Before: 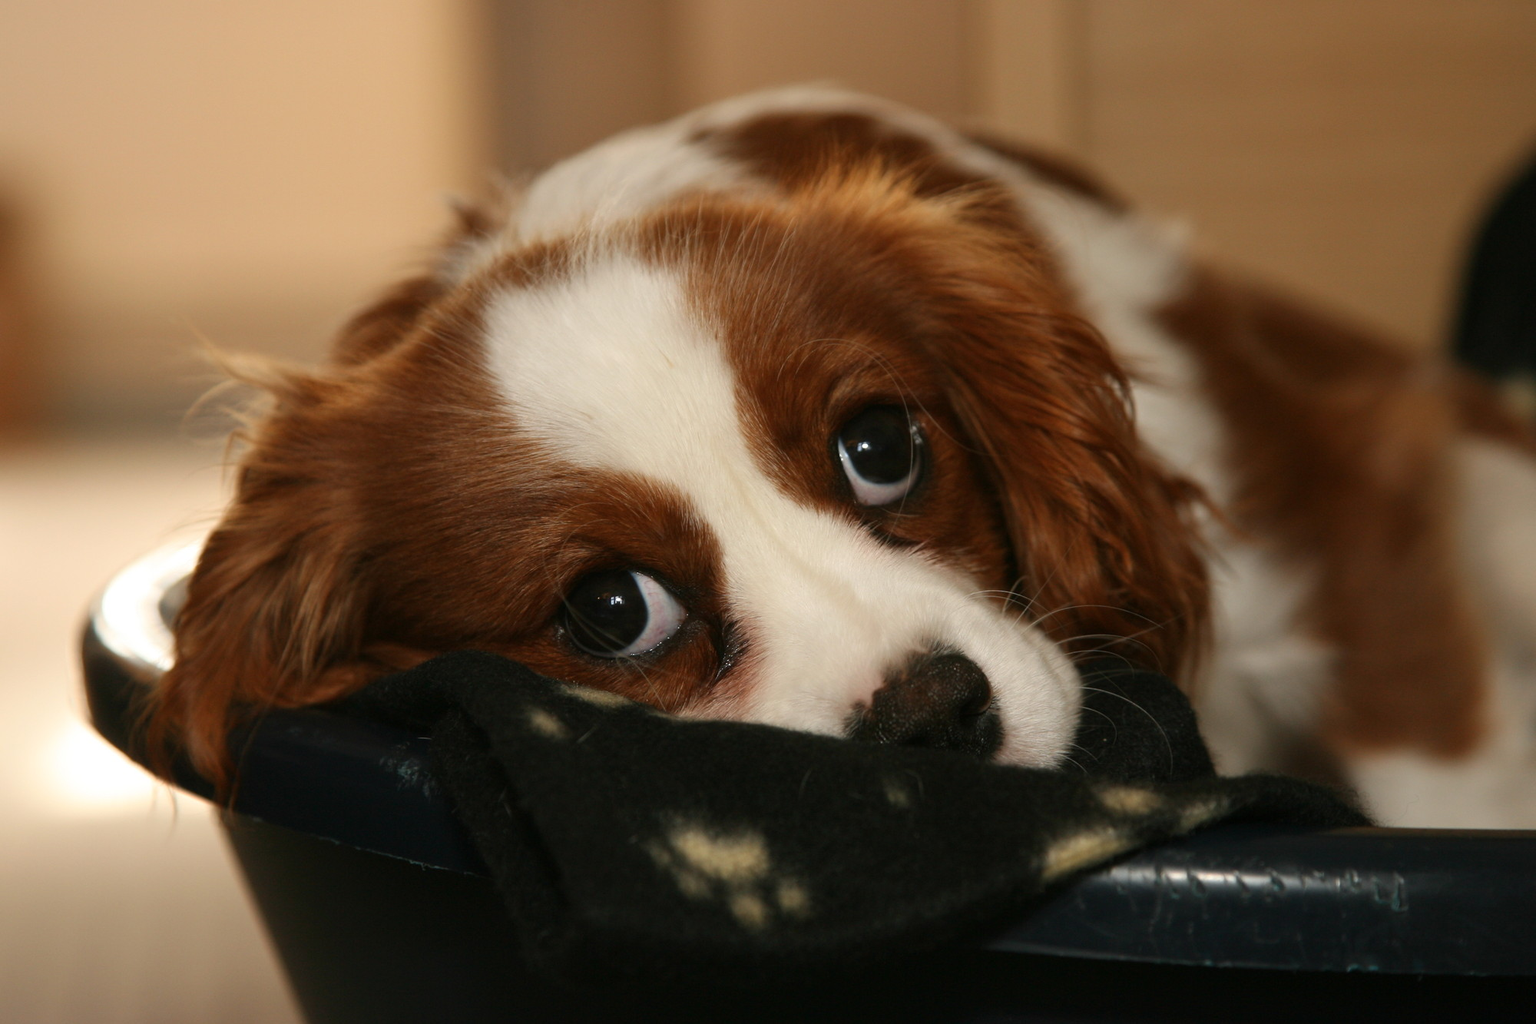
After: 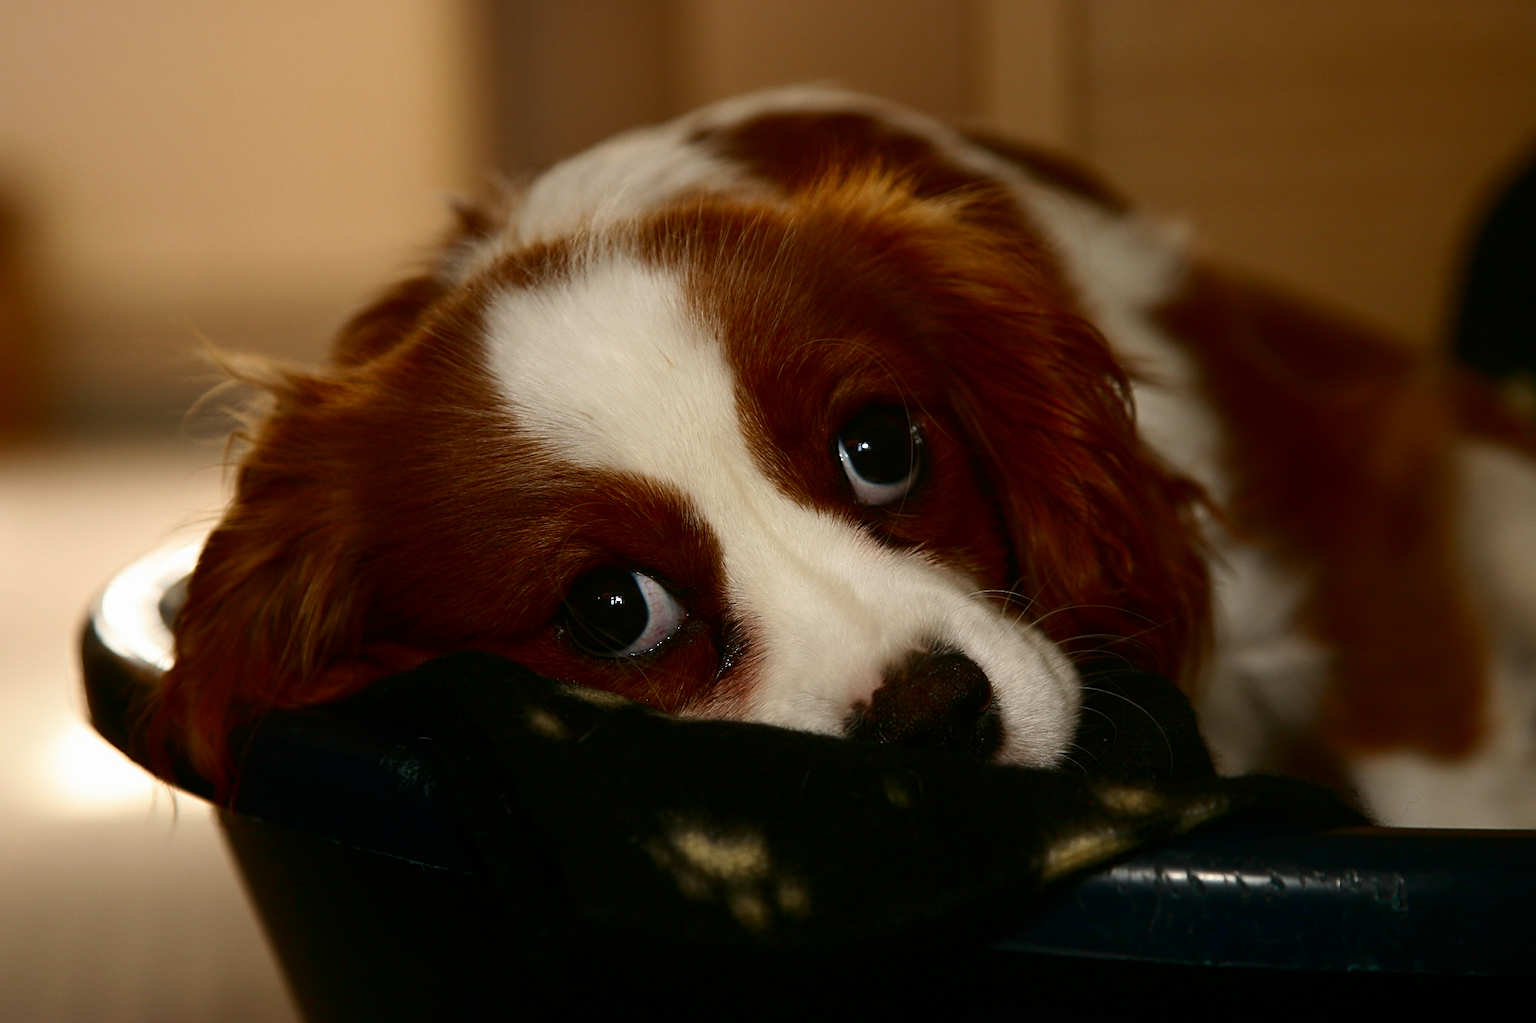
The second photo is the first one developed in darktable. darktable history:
local contrast: mode bilateral grid, contrast 100, coarseness 99, detail 90%, midtone range 0.2
contrast brightness saturation: contrast 0.101, brightness -0.258, saturation 0.136
sharpen: on, module defaults
